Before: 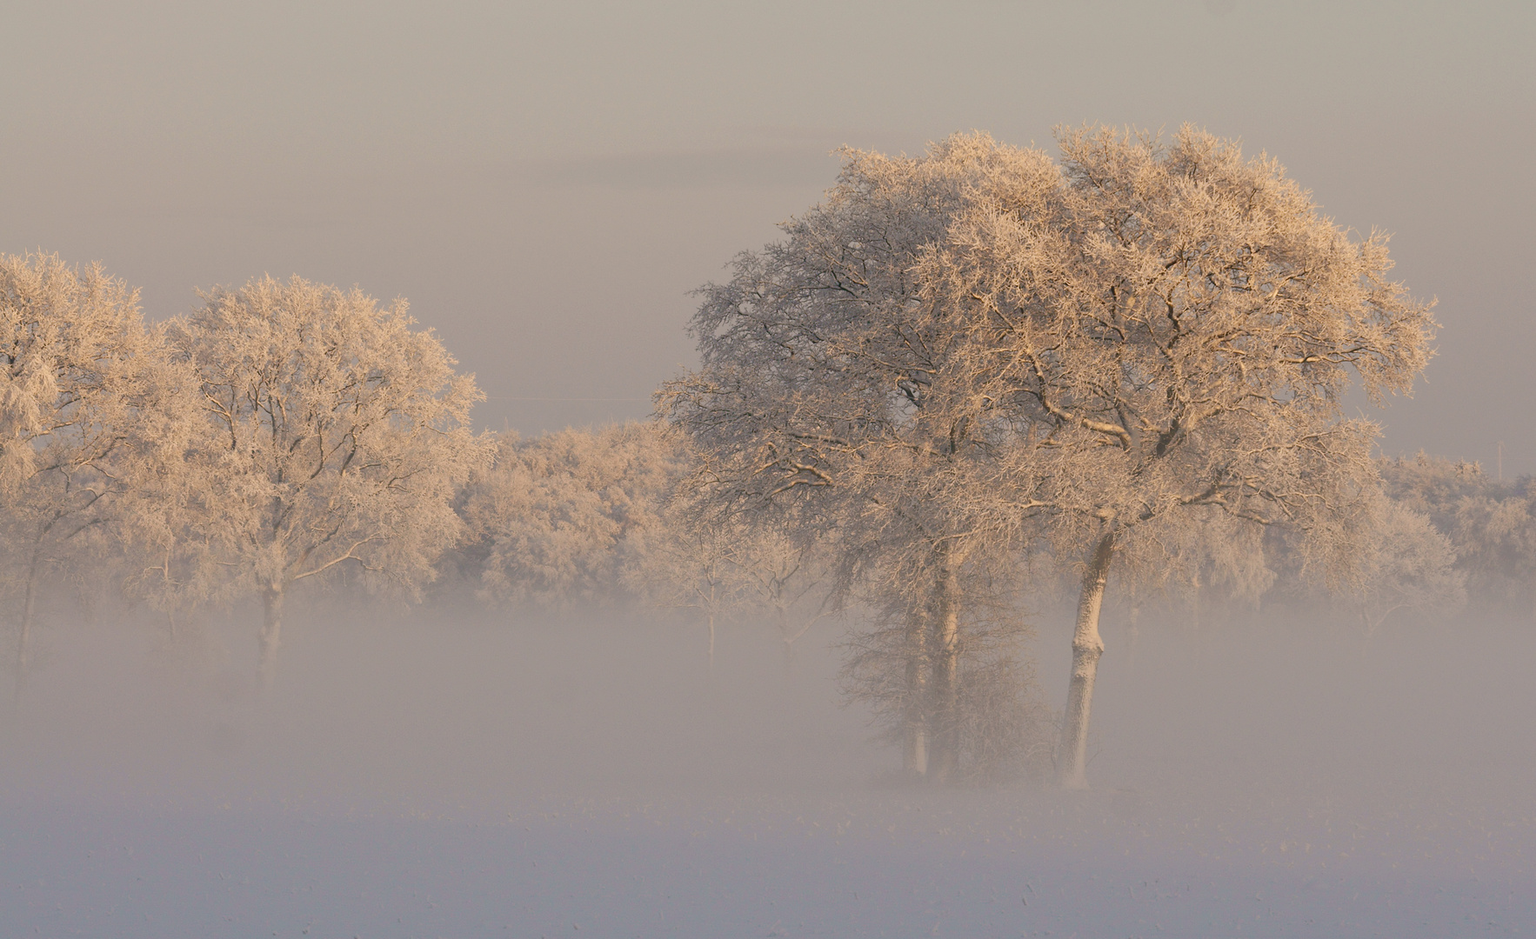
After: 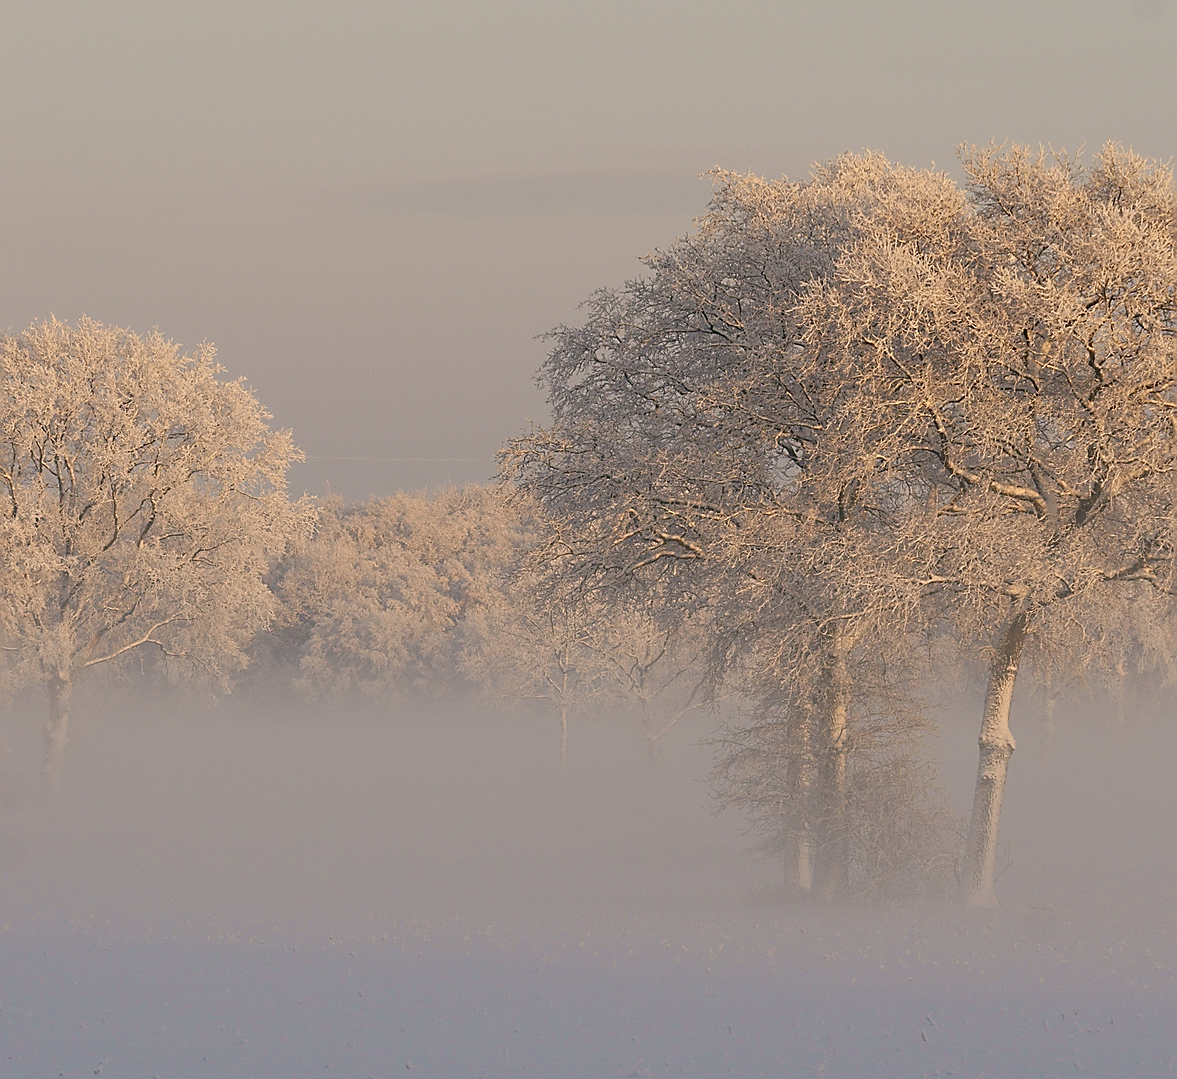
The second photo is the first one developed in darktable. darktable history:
crop and rotate: left 14.385%, right 18.948%
sharpen: radius 1.4, amount 1.25, threshold 0.7
